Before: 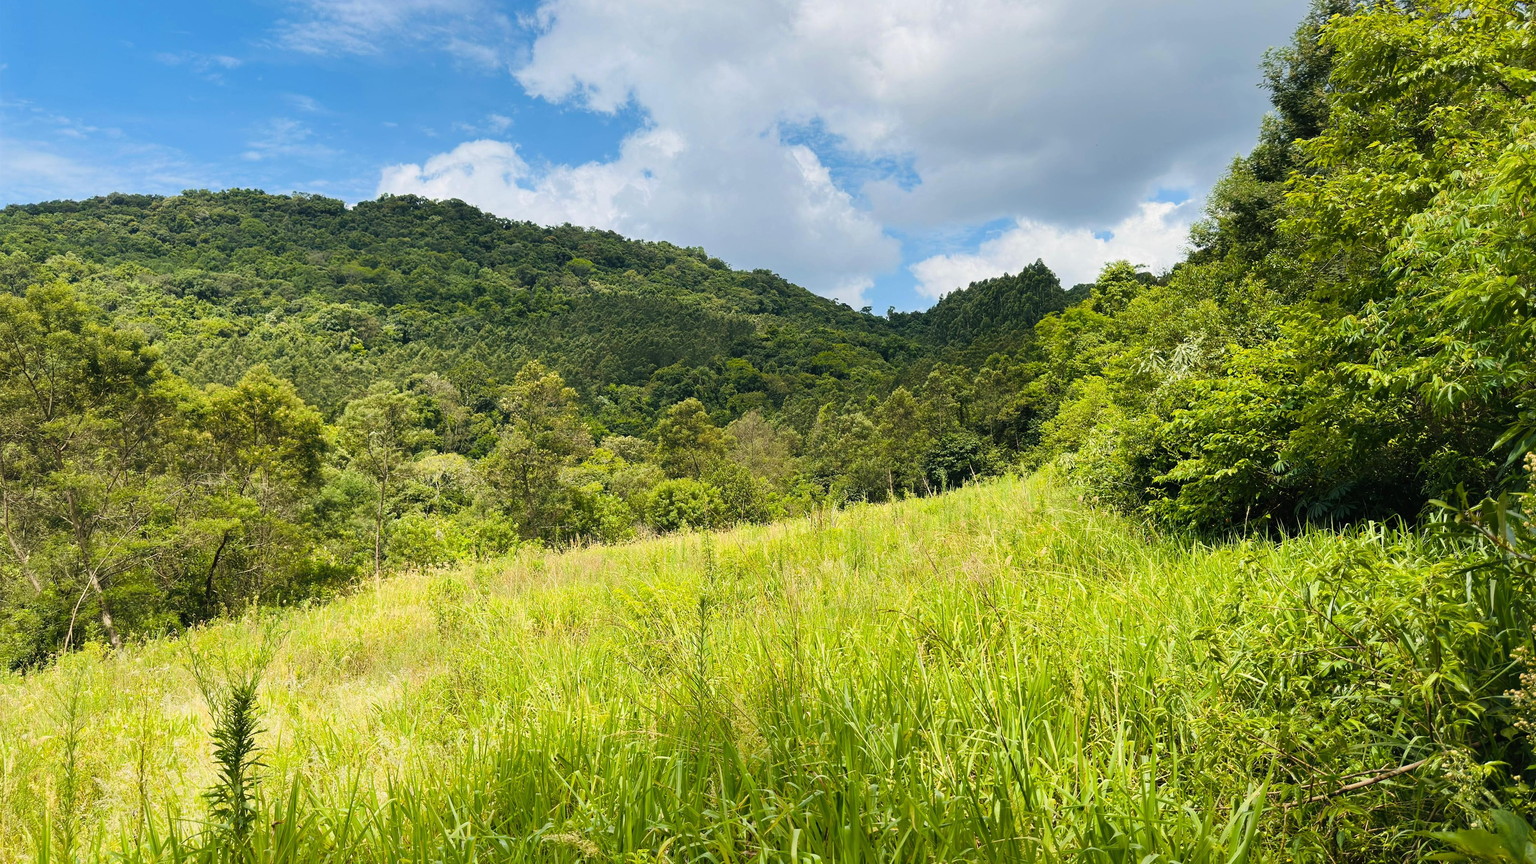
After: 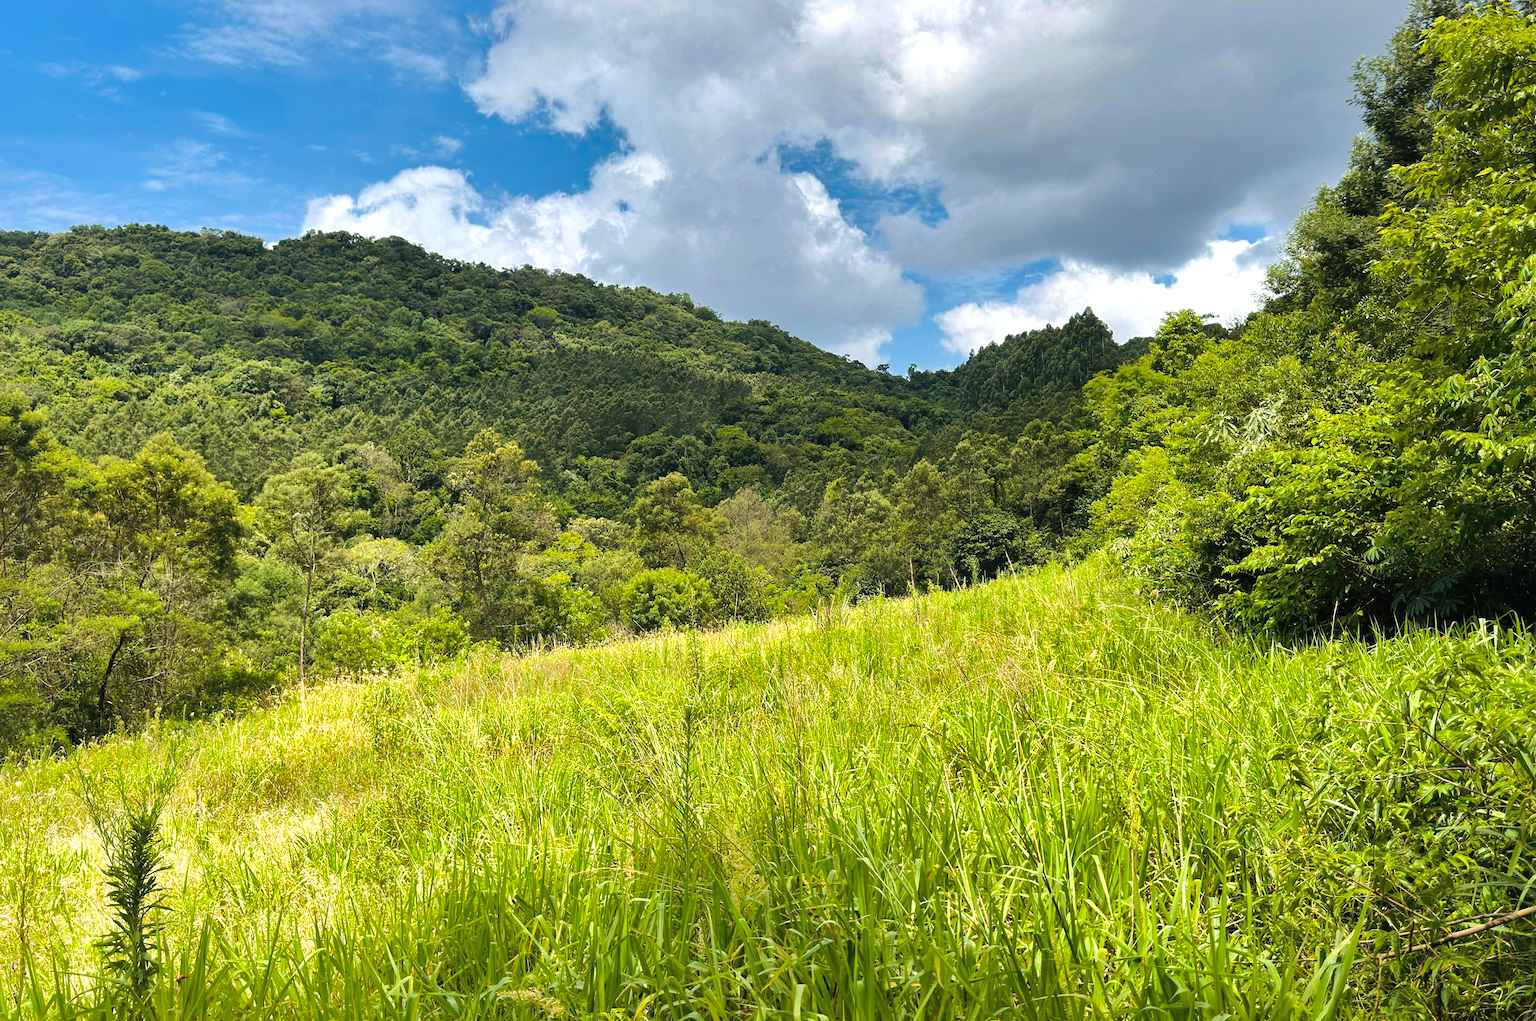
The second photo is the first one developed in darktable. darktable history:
crop: left 8.026%, right 7.374%
tone equalizer: -8 EV -0.417 EV, -7 EV -0.389 EV, -6 EV -0.333 EV, -5 EV -0.222 EV, -3 EV 0.222 EV, -2 EV 0.333 EV, -1 EV 0.389 EV, +0 EV 0.417 EV, edges refinement/feathering 500, mask exposure compensation -1.57 EV, preserve details no
shadows and highlights: shadows 40, highlights -60
